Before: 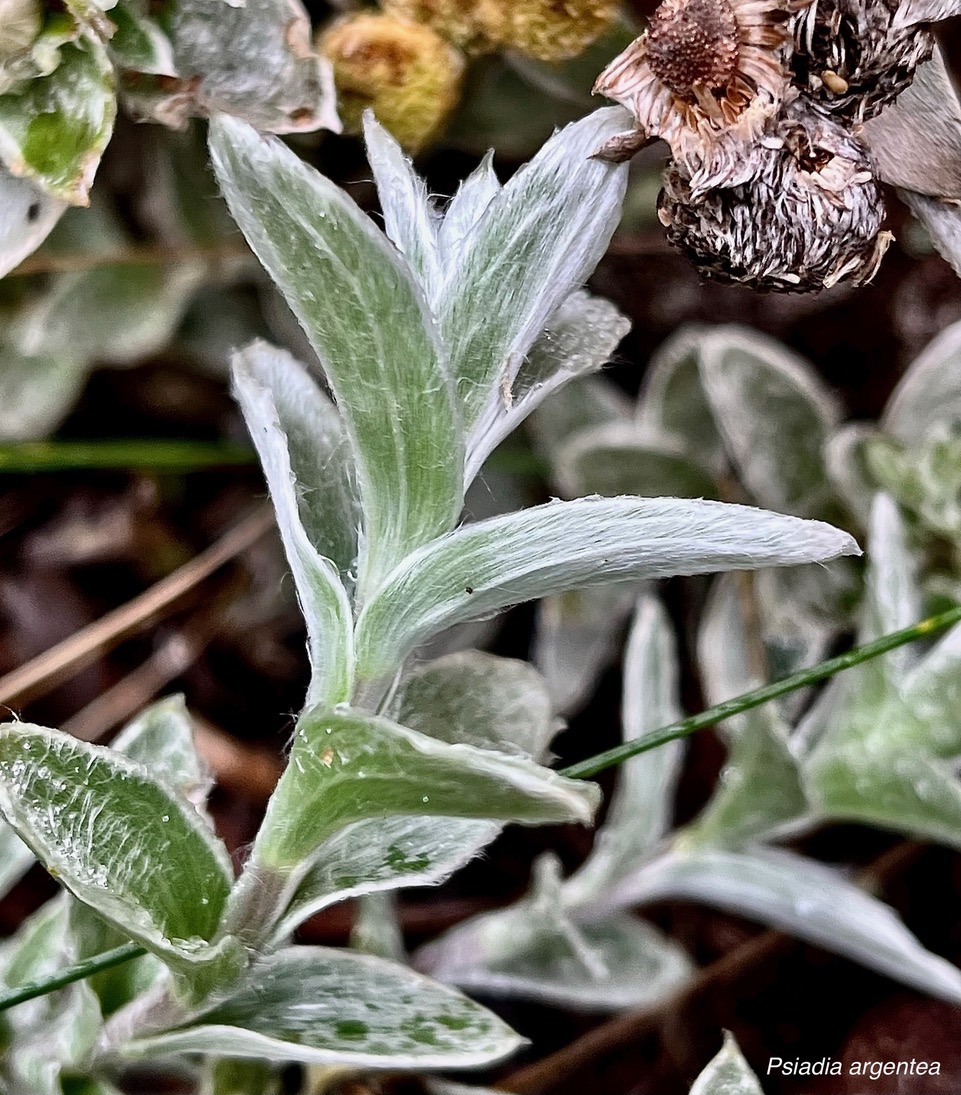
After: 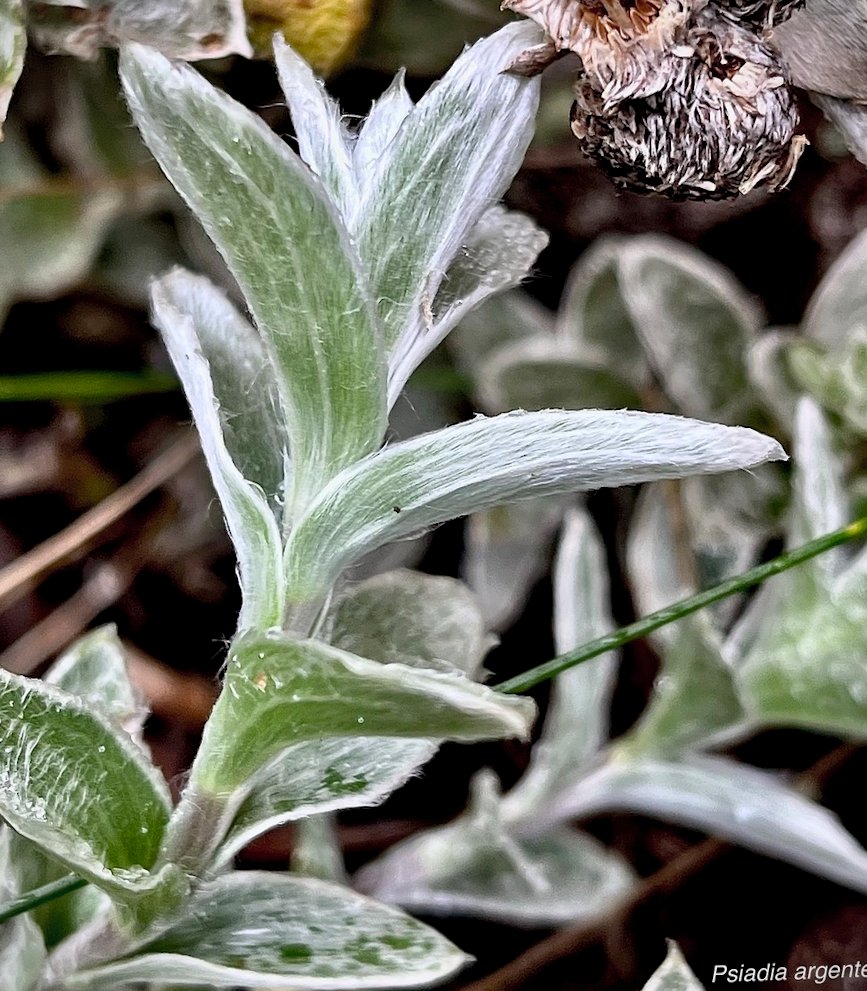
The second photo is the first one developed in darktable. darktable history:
color zones: curves: ch0 [(0.068, 0.464) (0.25, 0.5) (0.48, 0.508) (0.75, 0.536) (0.886, 0.476) (0.967, 0.456)]; ch1 [(0.066, 0.456) (0.25, 0.5) (0.616, 0.508) (0.746, 0.56) (0.934, 0.444)]
vignetting: fall-off start 100.84%
crop and rotate: angle 2.13°, left 5.955%, top 5.698%
tone curve: curves: ch0 [(0, 0) (0.003, 0.005) (0.011, 0.019) (0.025, 0.04) (0.044, 0.064) (0.069, 0.095) (0.1, 0.129) (0.136, 0.169) (0.177, 0.207) (0.224, 0.247) (0.277, 0.298) (0.335, 0.354) (0.399, 0.416) (0.468, 0.478) (0.543, 0.553) (0.623, 0.634) (0.709, 0.709) (0.801, 0.817) (0.898, 0.912) (1, 1)], color space Lab, independent channels, preserve colors none
